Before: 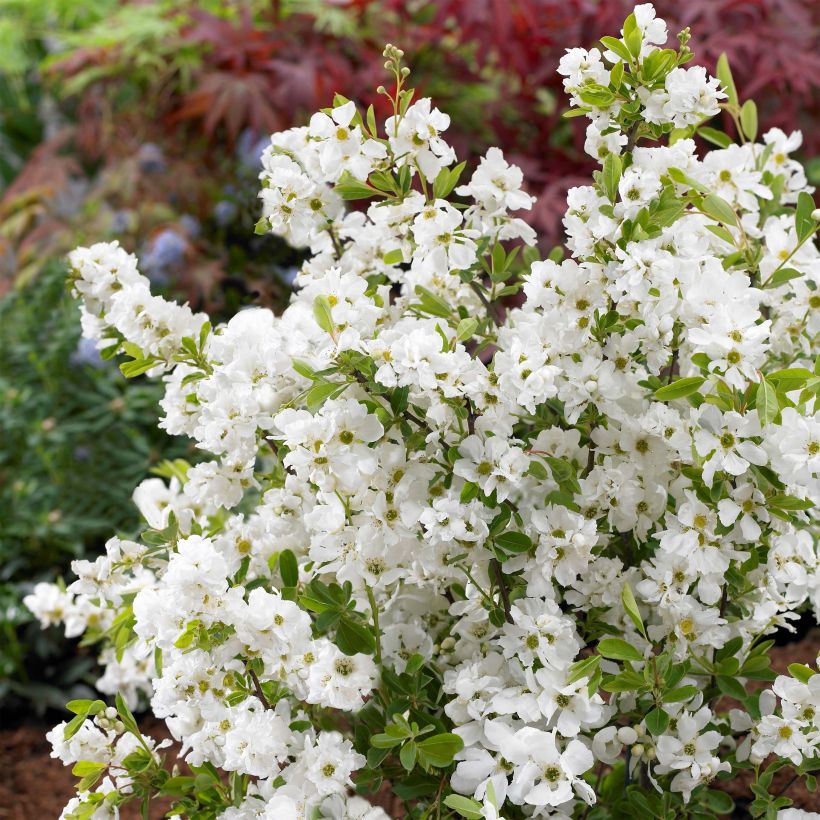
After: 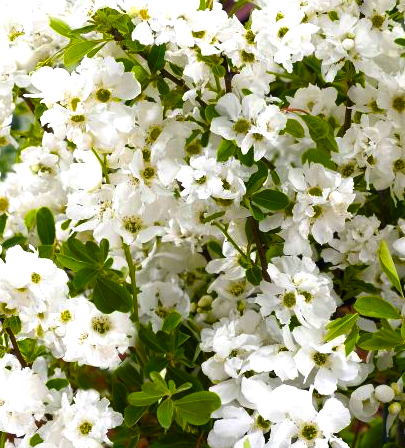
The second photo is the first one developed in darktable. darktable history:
crop: left 29.672%, top 41.786%, right 20.851%, bottom 3.487%
contrast brightness saturation: contrast -0.02, brightness -0.01, saturation 0.03
color balance rgb: linear chroma grading › global chroma 9%, perceptual saturation grading › global saturation 36%, perceptual saturation grading › shadows 35%, perceptual brilliance grading › global brilliance 15%, perceptual brilliance grading › shadows -35%, global vibrance 15%
